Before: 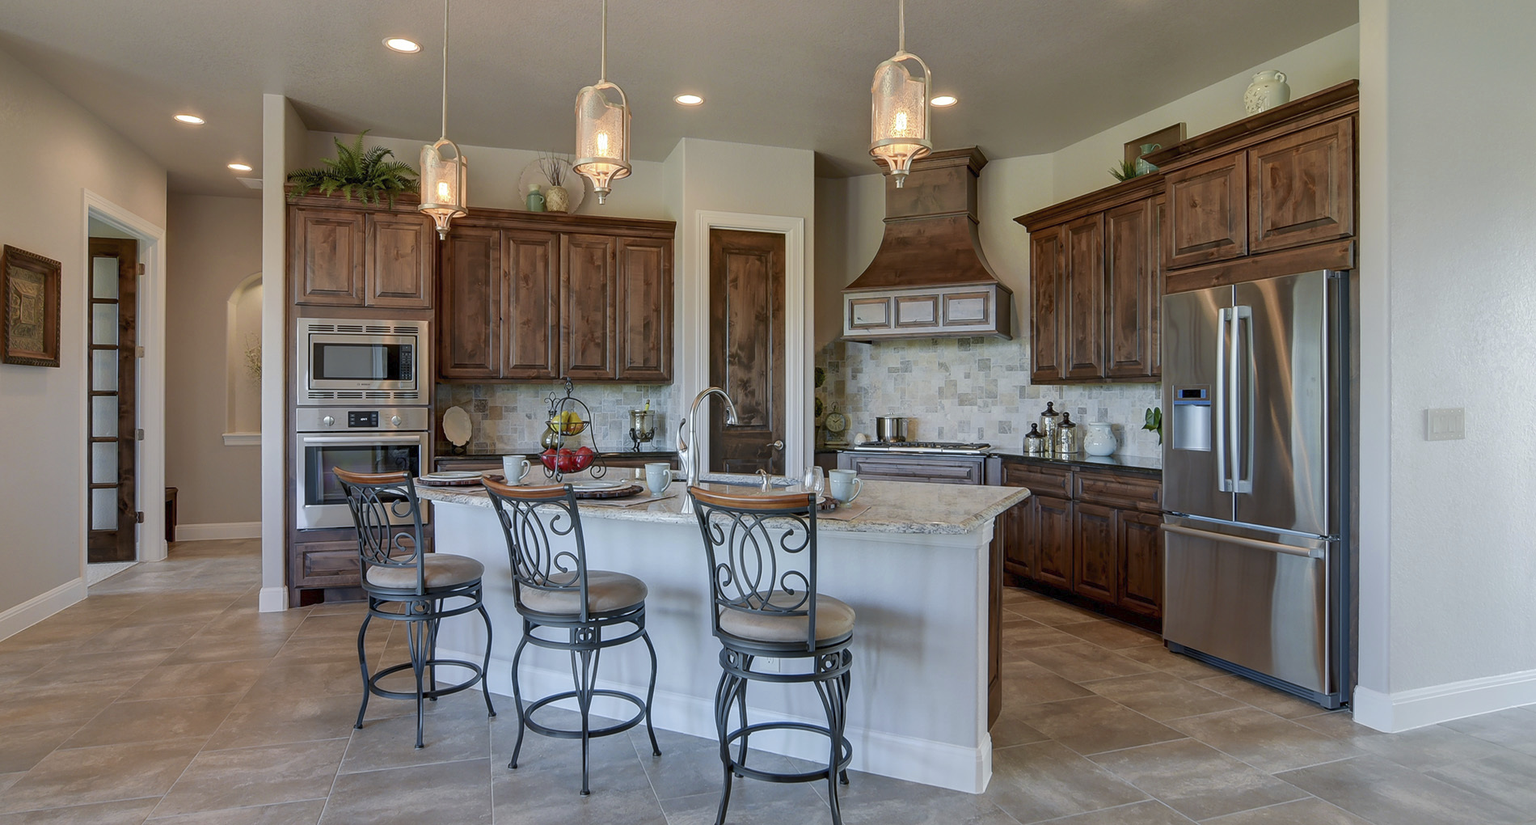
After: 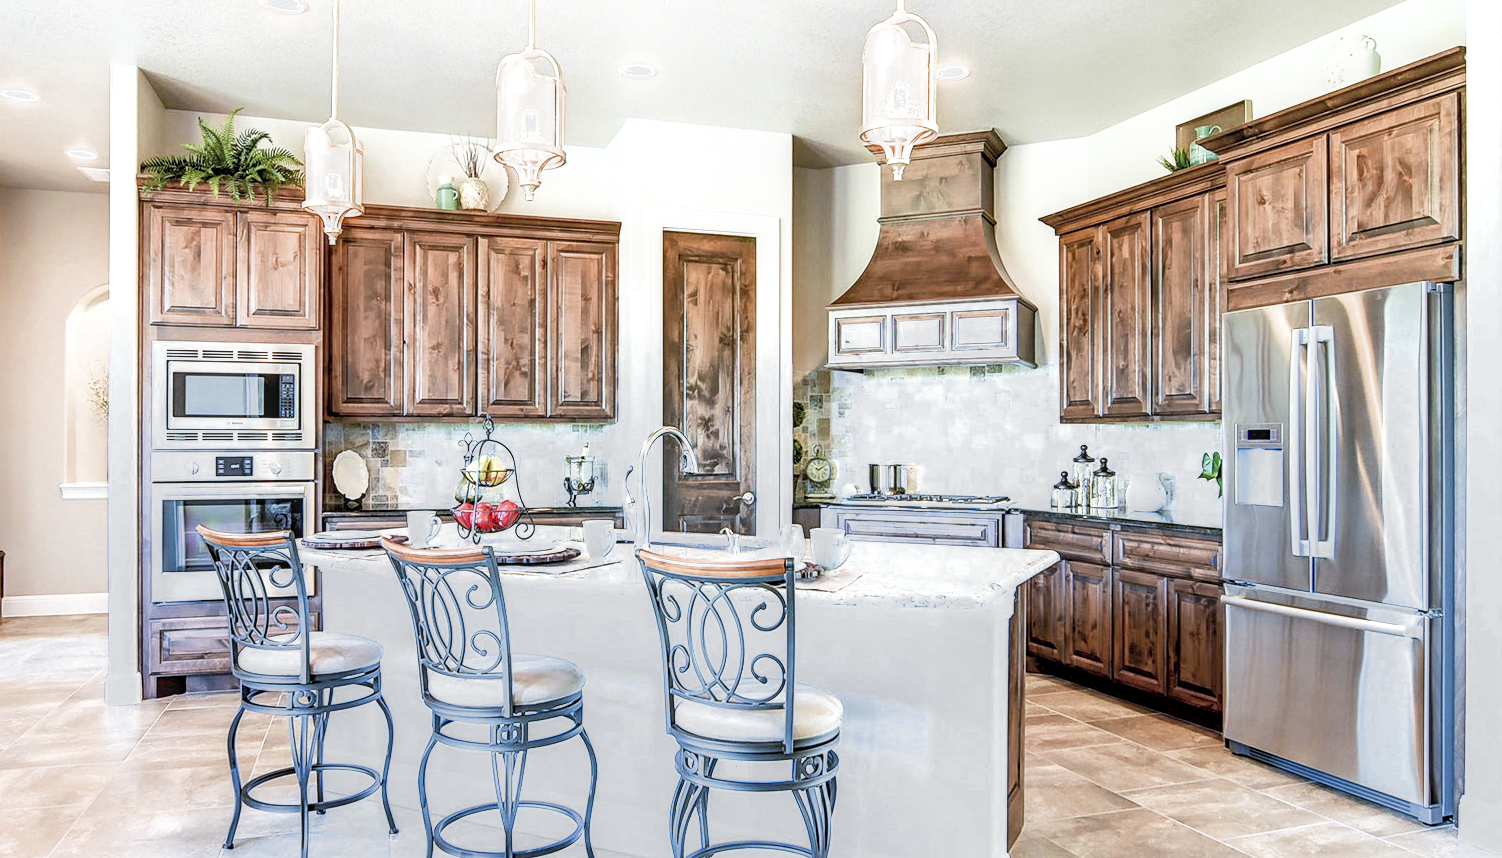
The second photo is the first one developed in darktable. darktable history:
crop: left 11.363%, top 5.099%, right 9.574%, bottom 10.734%
exposure: black level correction 0, exposure 1.278 EV, compensate exposure bias true, compensate highlight preservation false
local contrast: highlights 28%, detail 130%
color calibration: illuminant custom, x 0.368, y 0.373, temperature 4350.64 K
filmic rgb: middle gray luminance 10.25%, black relative exposure -8.6 EV, white relative exposure 3.33 EV, target black luminance 0%, hardness 5.21, latitude 44.63%, contrast 1.305, highlights saturation mix 4.71%, shadows ↔ highlights balance 24.7%, add noise in highlights 0.002, preserve chrominance max RGB, color science v3 (2019), use custom middle-gray values true, contrast in highlights soft
sharpen: amount 0.206
